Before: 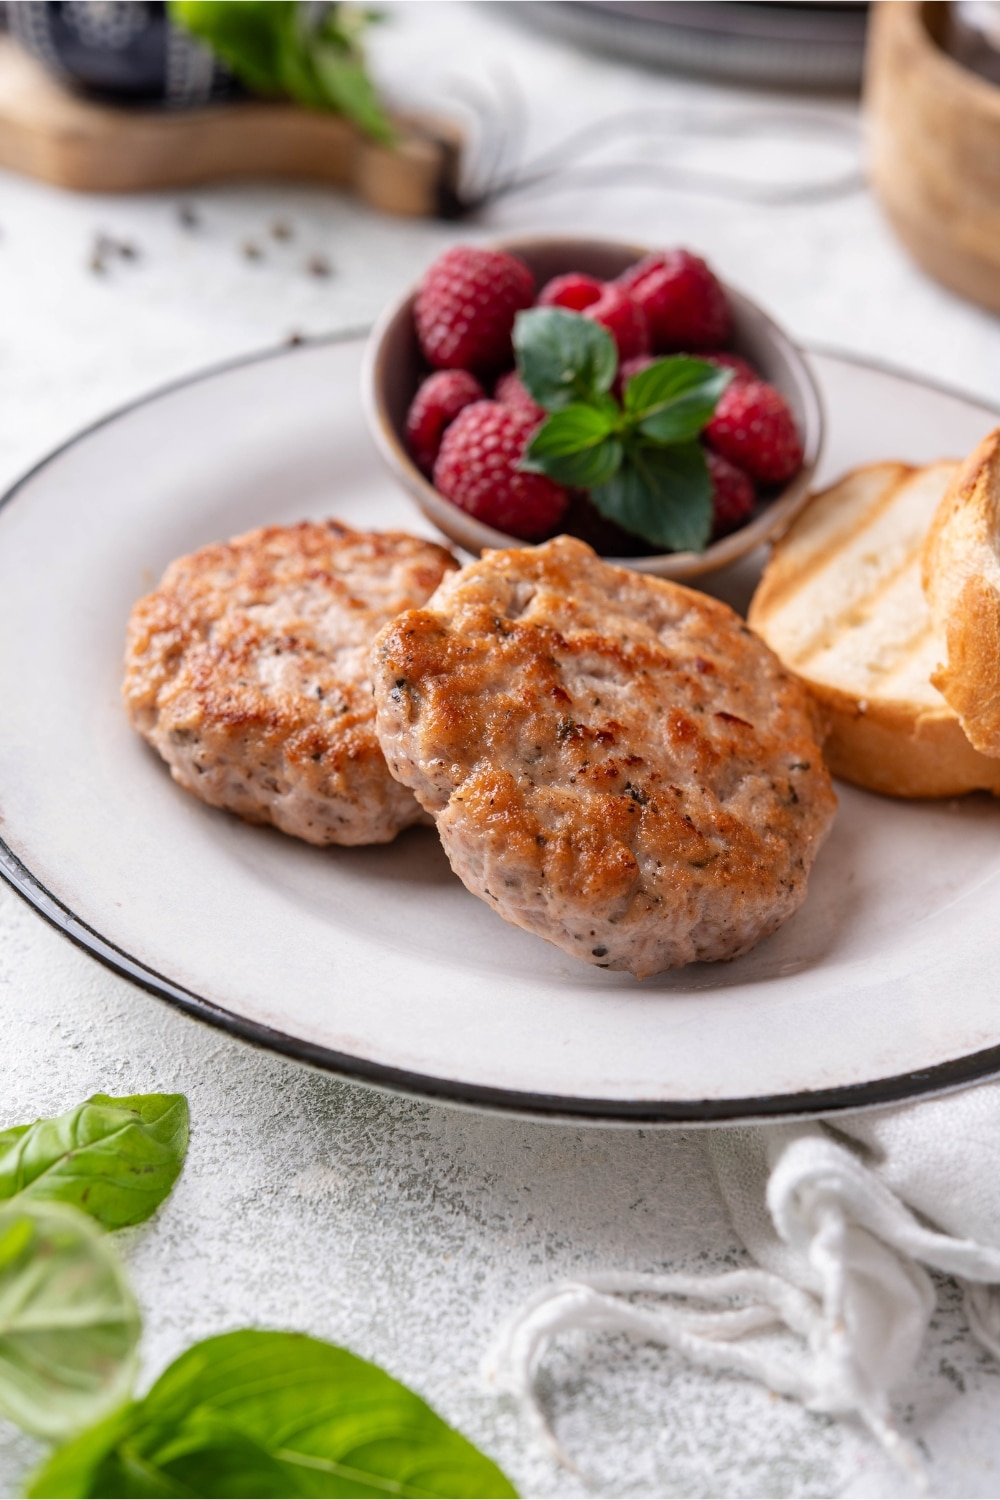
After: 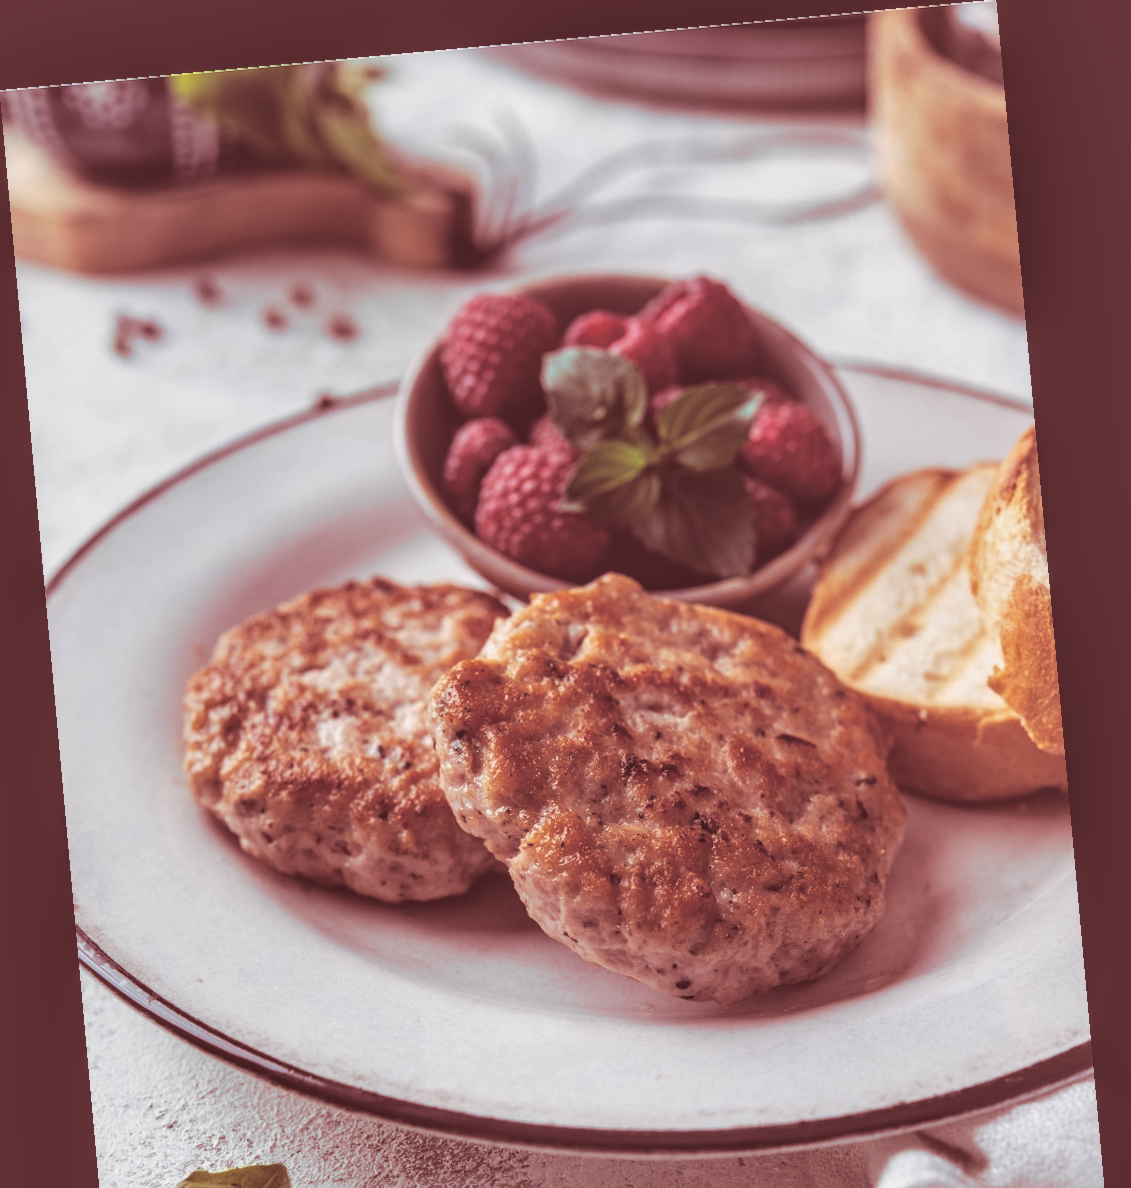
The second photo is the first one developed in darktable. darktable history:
local contrast: highlights 61%, detail 143%, midtone range 0.428
tone equalizer: -8 EV 0.25 EV, -7 EV 0.417 EV, -6 EV 0.417 EV, -5 EV 0.25 EV, -3 EV -0.25 EV, -2 EV -0.417 EV, -1 EV -0.417 EV, +0 EV -0.25 EV, edges refinement/feathering 500, mask exposure compensation -1.57 EV, preserve details guided filter
color balance rgb: perceptual saturation grading › global saturation 10%, global vibrance 10%
rotate and perspective: rotation -5.2°, automatic cropping off
exposure: black level correction -0.041, exposure 0.064 EV, compensate highlight preservation false
shadows and highlights: low approximation 0.01, soften with gaussian
crop: bottom 24.988%
split-toning: highlights › saturation 0, balance -61.83
